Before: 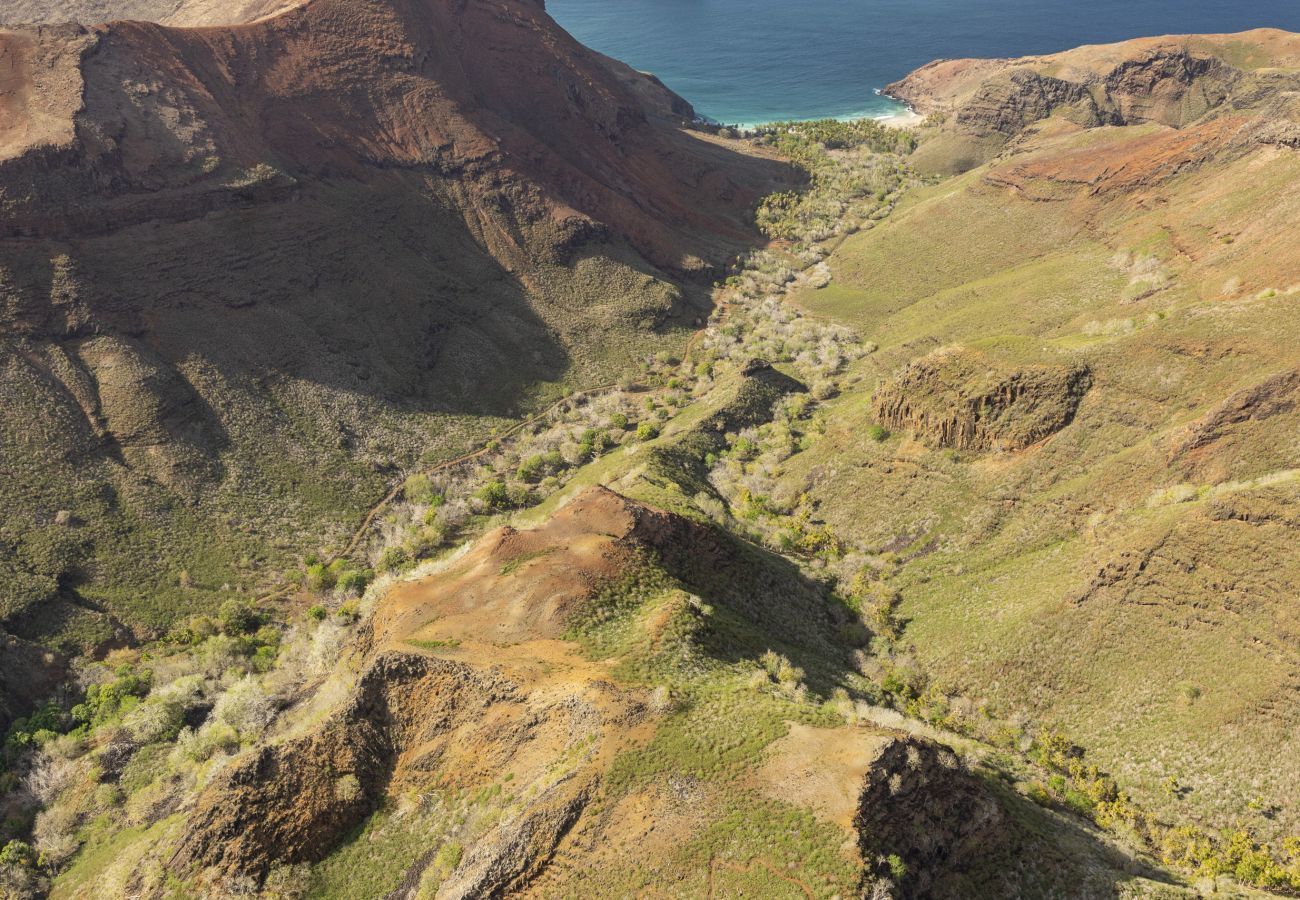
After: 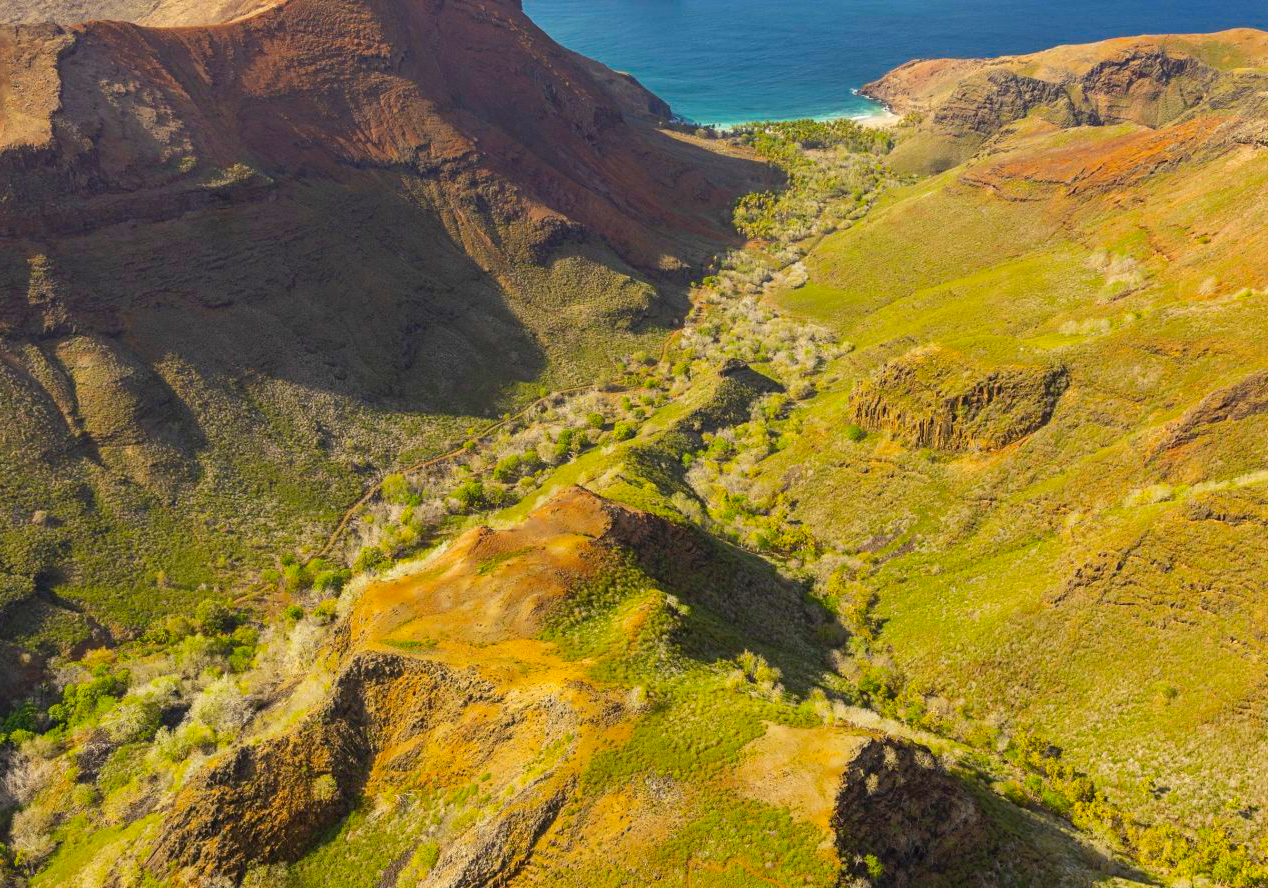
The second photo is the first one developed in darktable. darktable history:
contrast brightness saturation: contrast 0.04, saturation 0.16
color balance rgb: linear chroma grading › global chroma 15%, perceptual saturation grading › global saturation 30%
crop and rotate: left 1.774%, right 0.633%, bottom 1.28%
